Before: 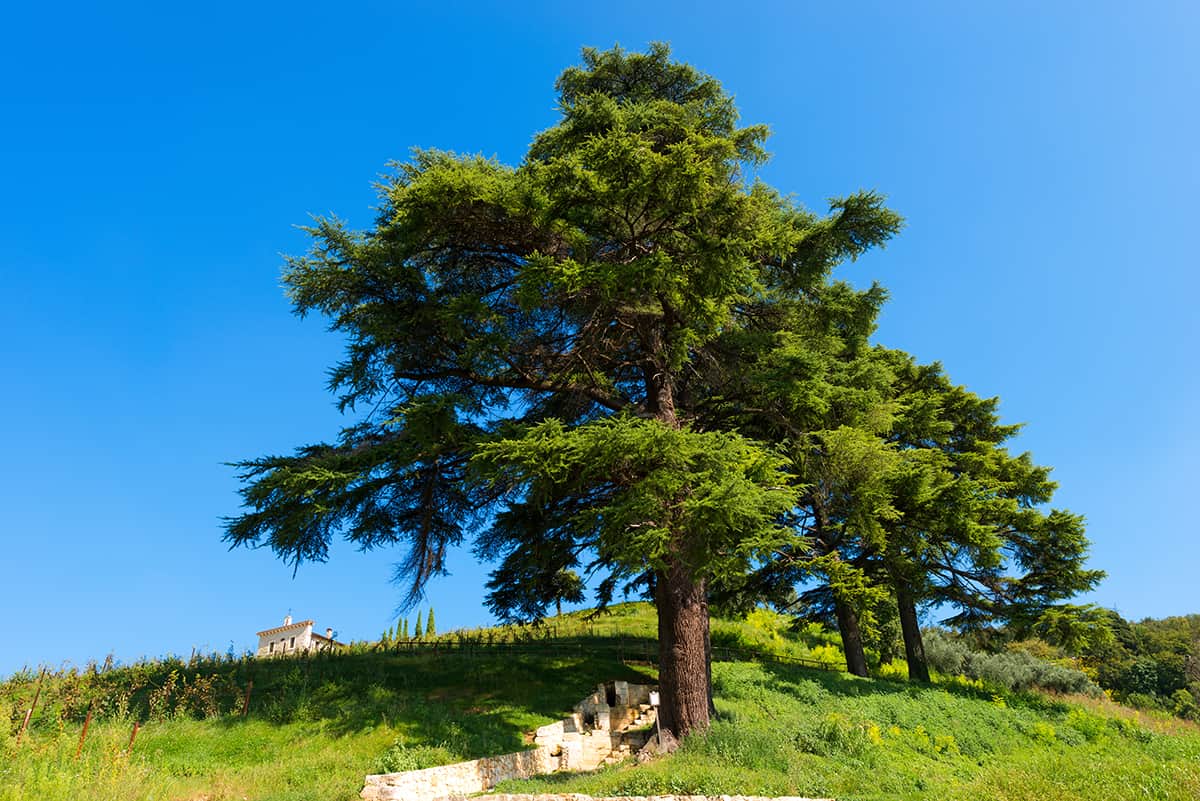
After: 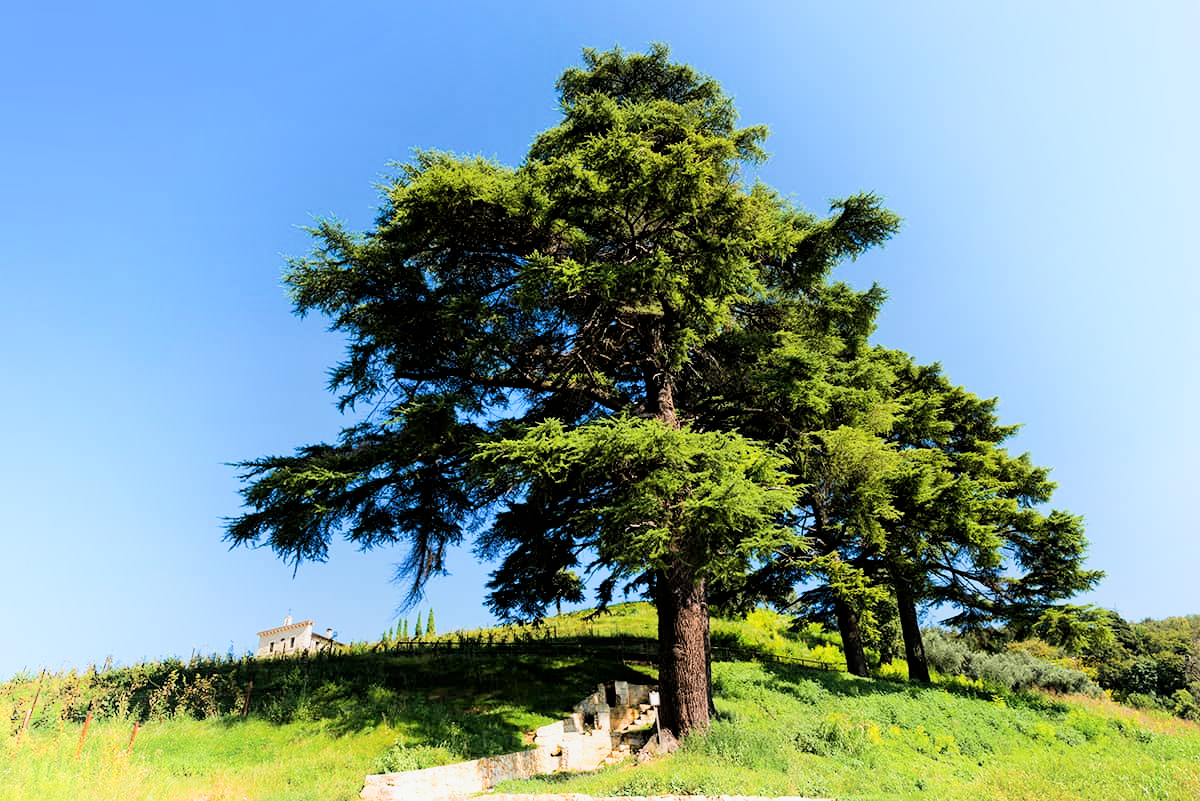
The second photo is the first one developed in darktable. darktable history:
filmic rgb: black relative exposure -5.02 EV, white relative exposure 3.98 EV, hardness 2.9, contrast 1.299, highlights saturation mix -30.27%
shadows and highlights: highlights 69.4, soften with gaussian
exposure: exposure 0.668 EV, compensate highlight preservation false
